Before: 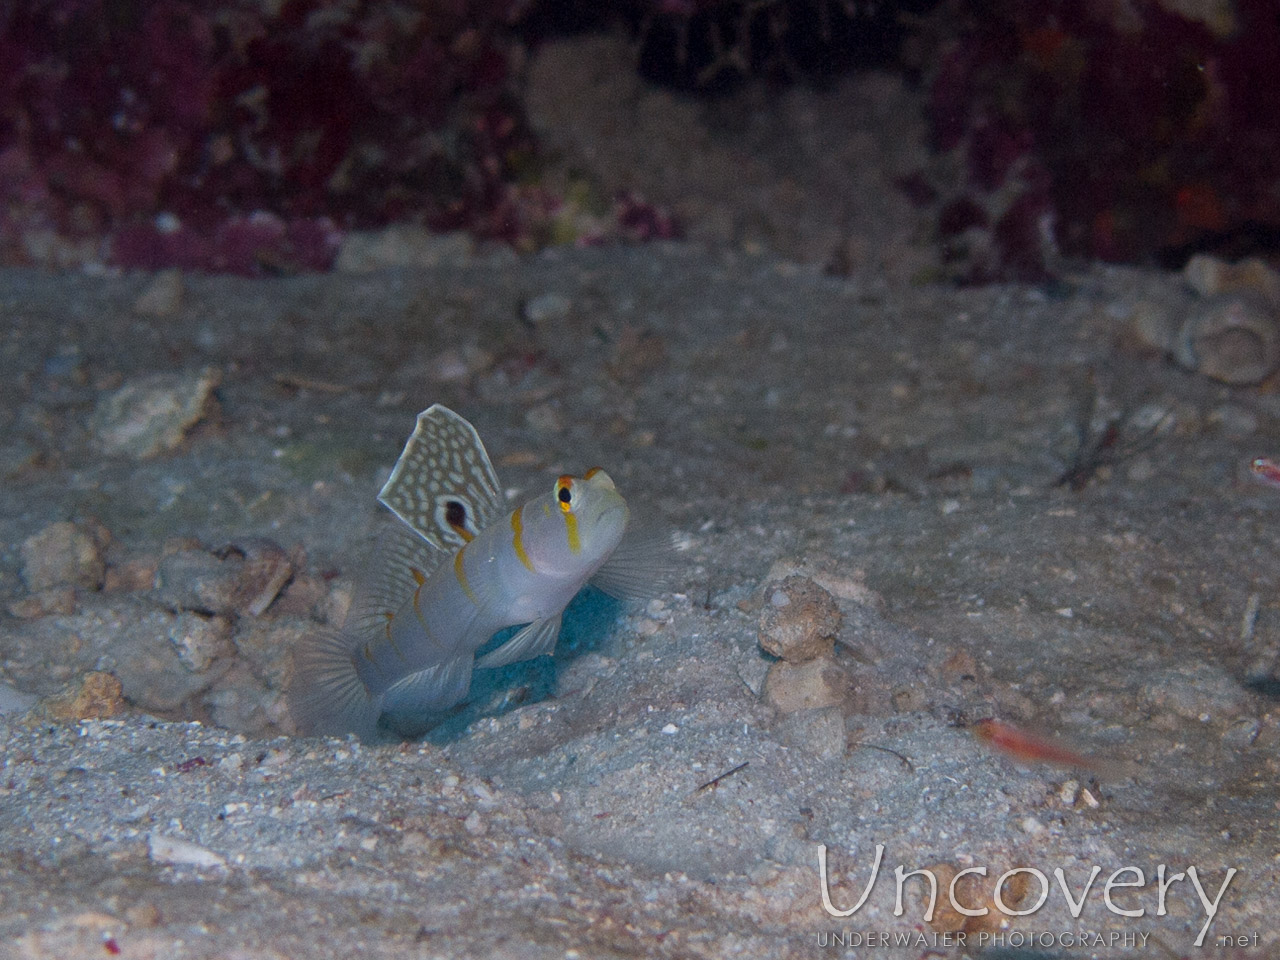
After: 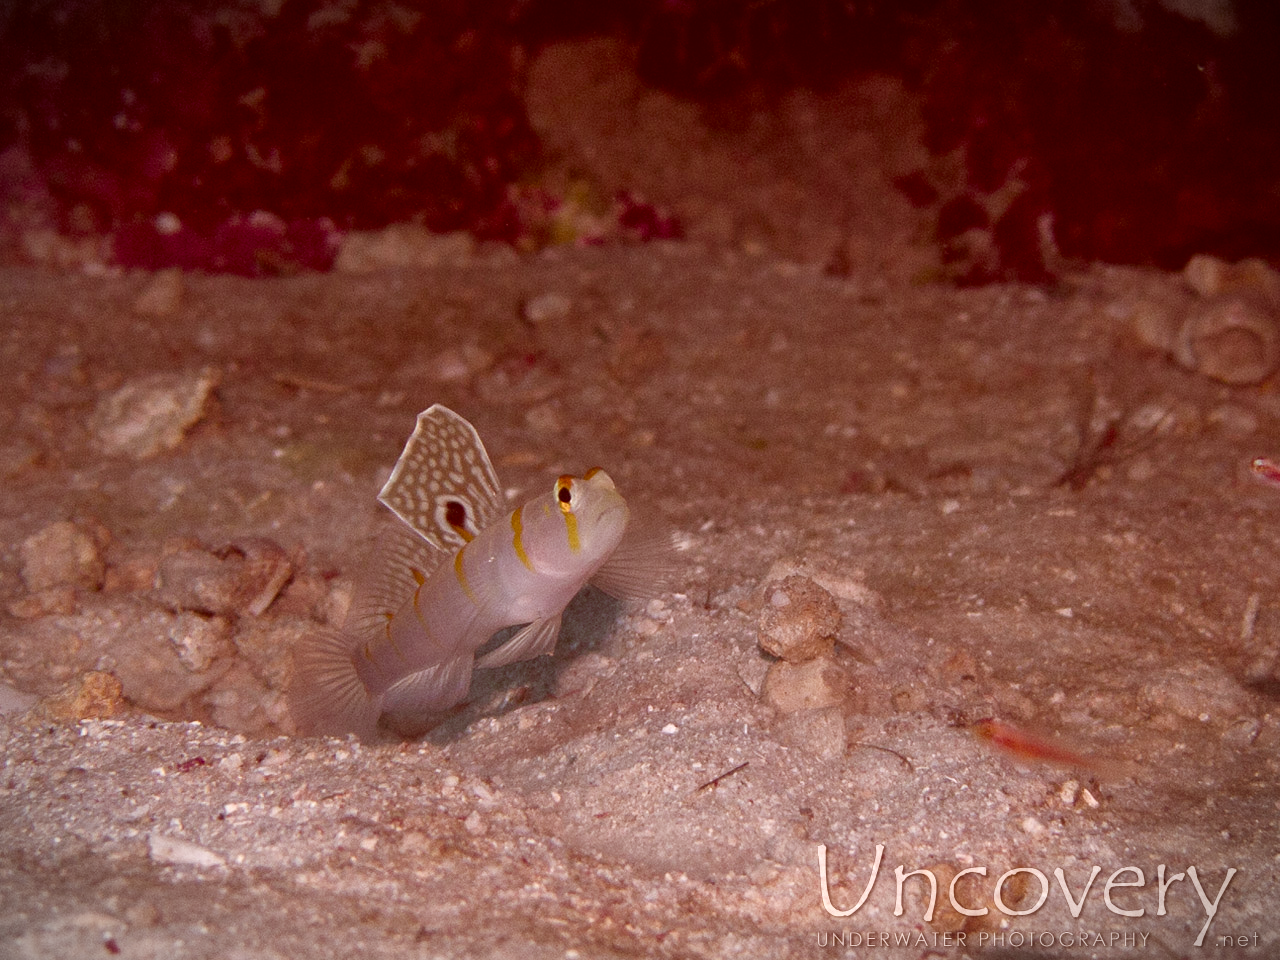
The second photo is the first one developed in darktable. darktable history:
vignetting: fall-off start 99.23%, width/height ratio 1.319
contrast brightness saturation: contrast 0.097, saturation -0.379
color correction: highlights a* 9.37, highlights b* 8.56, shadows a* 39.69, shadows b* 39.54, saturation 0.796
color balance rgb: global offset › luminance 0.226%, linear chroma grading › global chroma 33.963%, perceptual saturation grading › global saturation 20%, perceptual saturation grading › highlights -24.933%, perceptual saturation grading › shadows 49.573%, perceptual brilliance grading › global brilliance 10.936%
